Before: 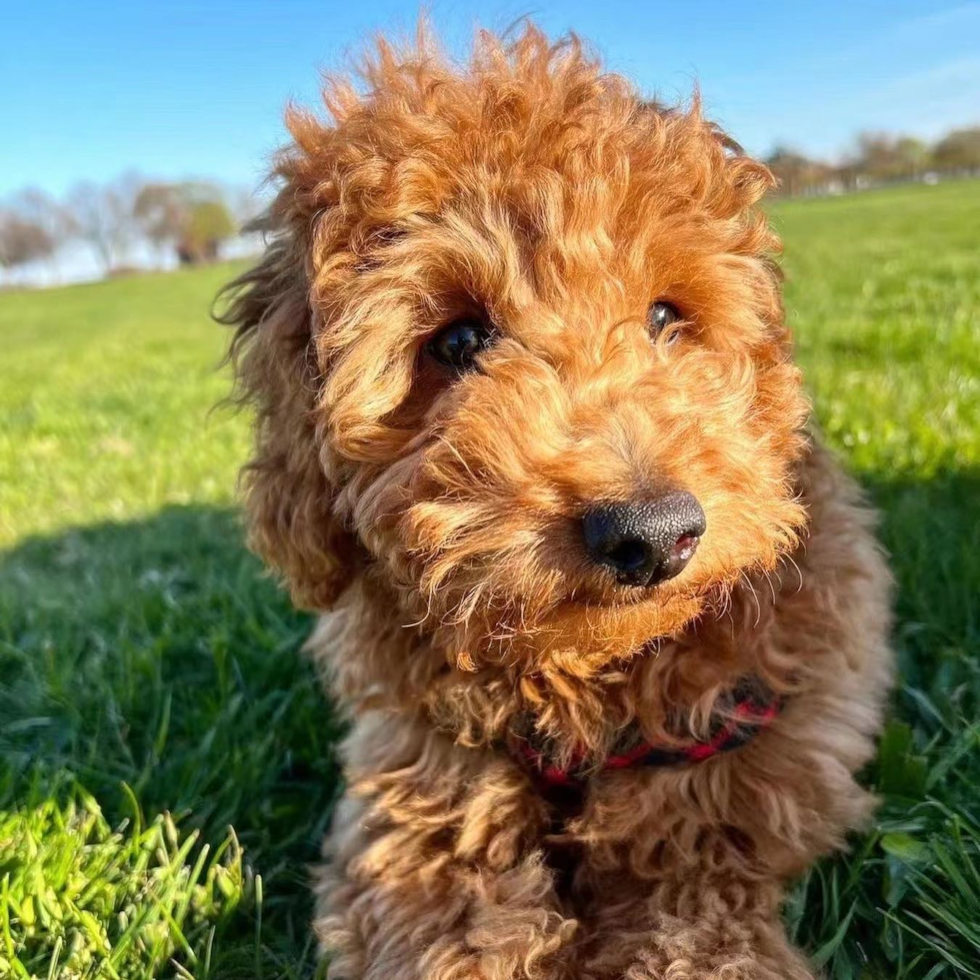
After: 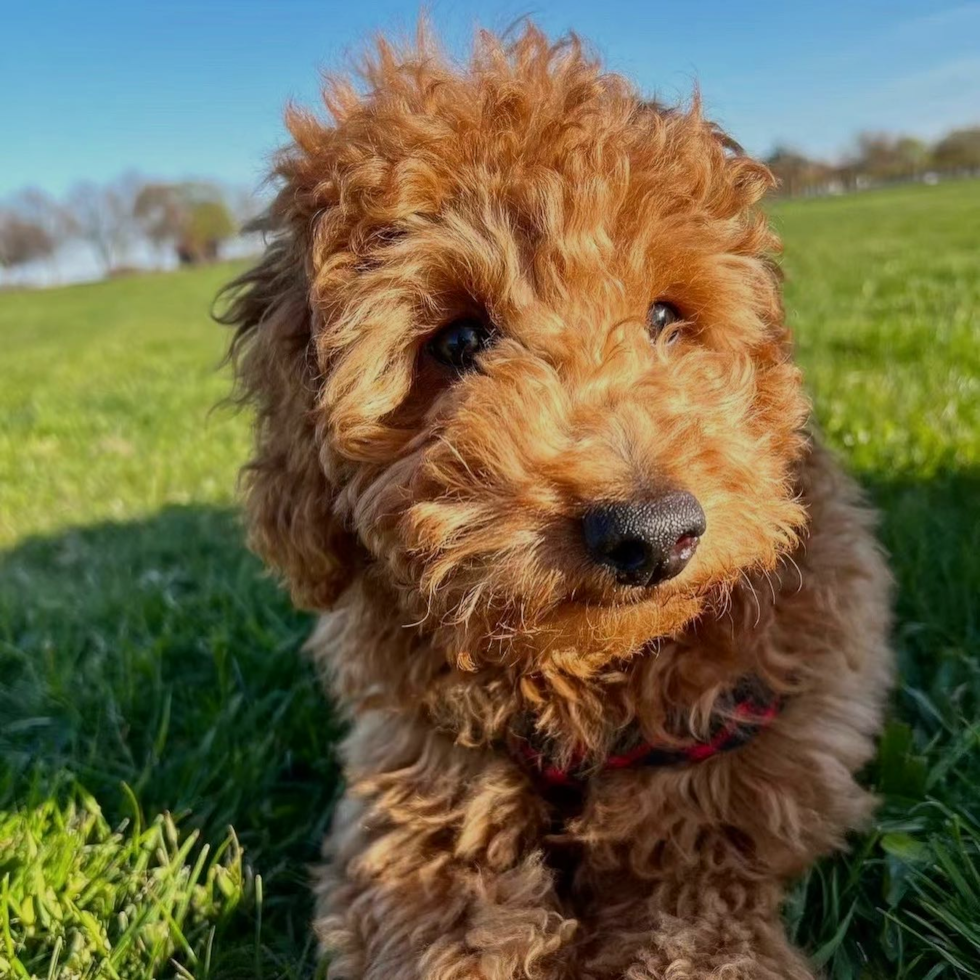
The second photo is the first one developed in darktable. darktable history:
contrast brightness saturation: contrast 0.07
exposure: exposure -0.582 EV, compensate highlight preservation false
